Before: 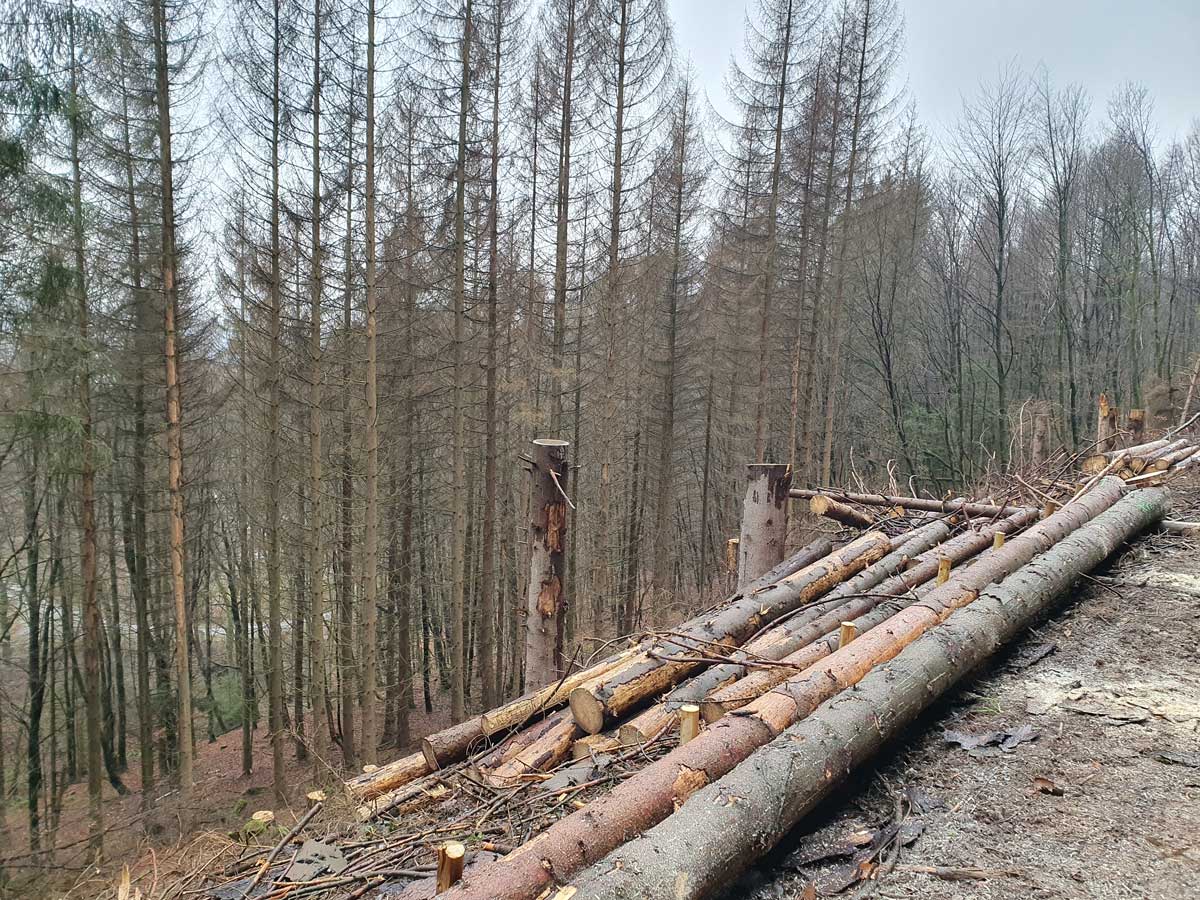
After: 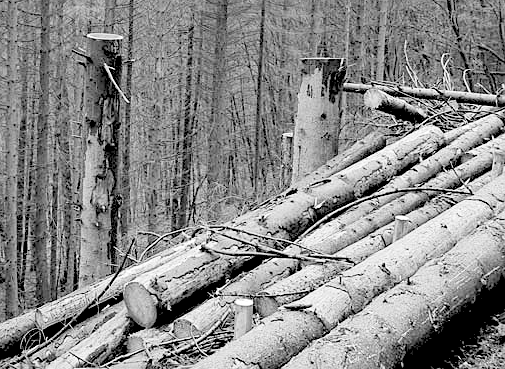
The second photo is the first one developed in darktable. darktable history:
shadows and highlights: shadows 20.91, highlights -35.45, soften with gaussian
monochrome: on, module defaults
tone equalizer: on, module defaults
crop: left 37.221%, top 45.169%, right 20.63%, bottom 13.777%
sharpen: amount 0.2
white balance: red 0.988, blue 1.017
contrast brightness saturation: contrast 0.18, saturation 0.3
rgb levels: levels [[0.027, 0.429, 0.996], [0, 0.5, 1], [0, 0.5, 1]]
